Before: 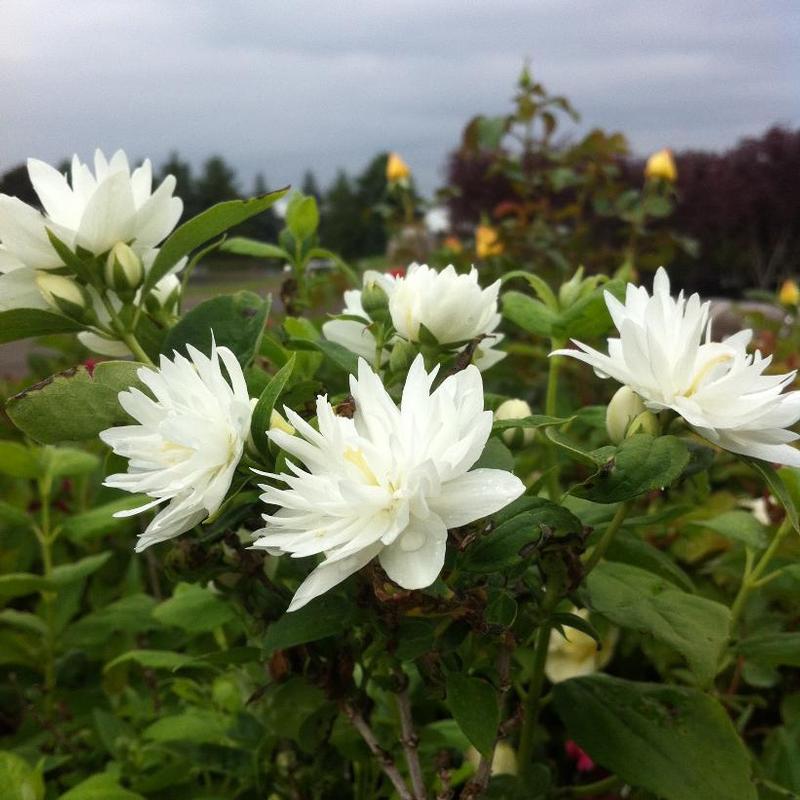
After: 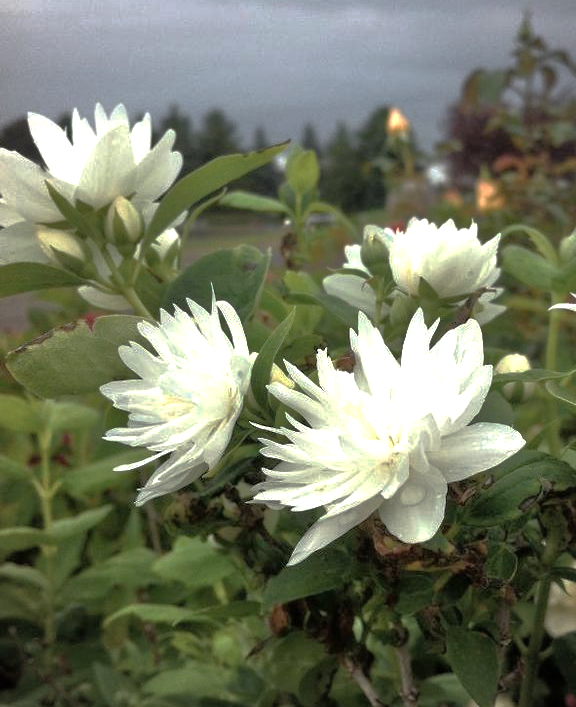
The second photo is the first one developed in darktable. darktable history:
tone equalizer: -7 EV 0.154 EV, -6 EV 0.561 EV, -5 EV 1.13 EV, -4 EV 1.32 EV, -3 EV 1.16 EV, -2 EV 0.6 EV, -1 EV 0.146 EV
crop: top 5.795%, right 27.888%, bottom 5.772%
exposure: exposure 0.295 EV, compensate highlight preservation false
contrast brightness saturation: saturation -0.174
color zones: curves: ch0 [(0.018, 0.548) (0.224, 0.64) (0.425, 0.447) (0.675, 0.575) (0.732, 0.579)]; ch1 [(0.066, 0.487) (0.25, 0.5) (0.404, 0.43) (0.75, 0.421) (0.956, 0.421)]; ch2 [(0.044, 0.561) (0.215, 0.465) (0.399, 0.544) (0.465, 0.548) (0.614, 0.447) (0.724, 0.43) (0.882, 0.623) (0.956, 0.632)]
base curve: curves: ch0 [(0, 0) (0.841, 0.609) (1, 1)], preserve colors none
vignetting: fall-off radius 60.84%, unbound false
